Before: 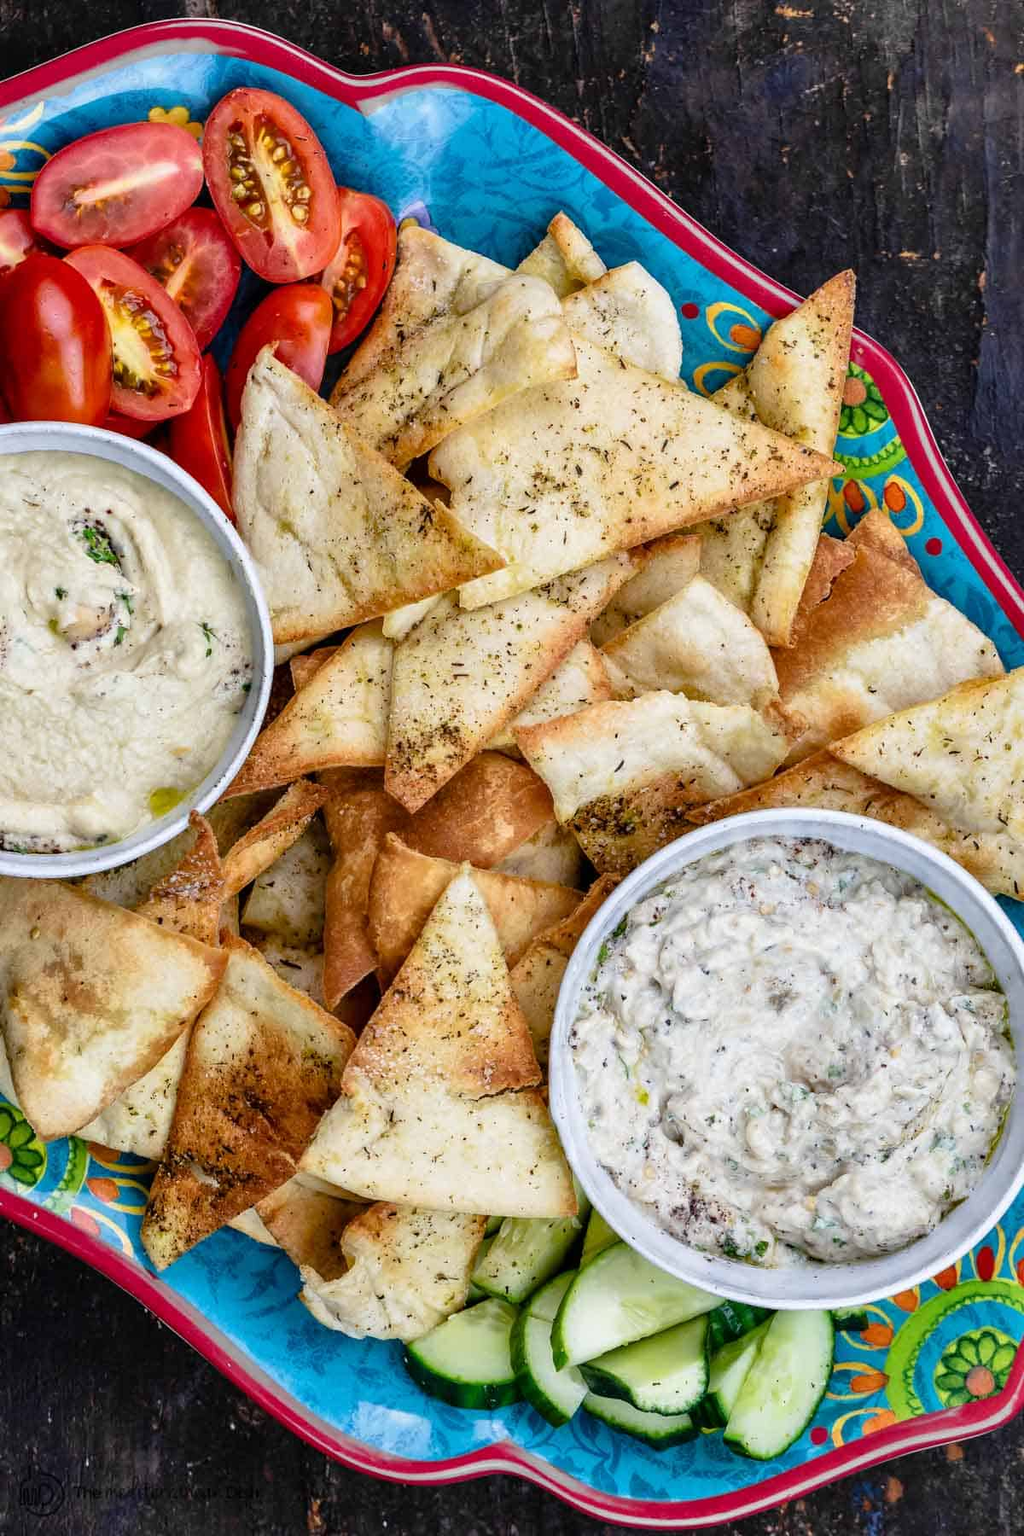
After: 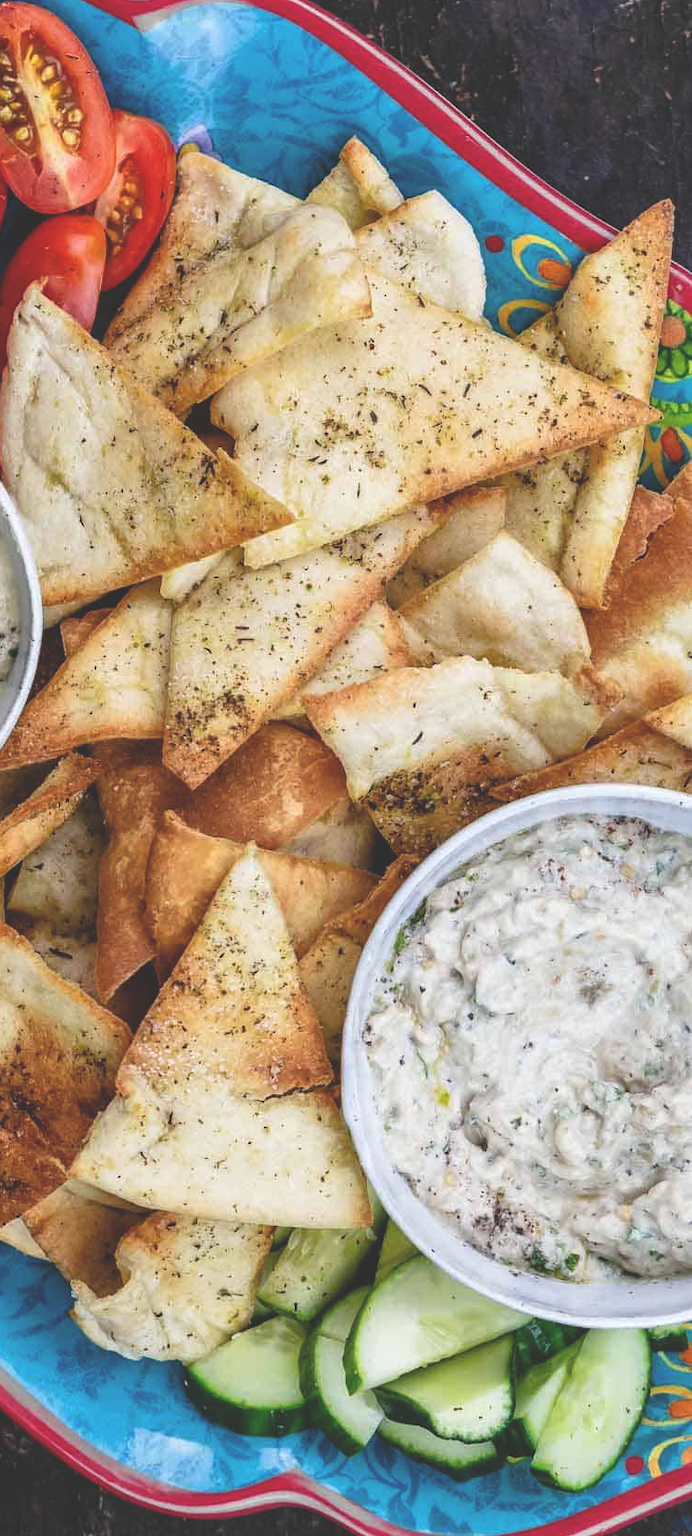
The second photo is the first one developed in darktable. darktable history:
crop and rotate: left 22.918%, top 5.629%, right 14.711%, bottom 2.247%
exposure: black level correction -0.028, compensate highlight preservation false
